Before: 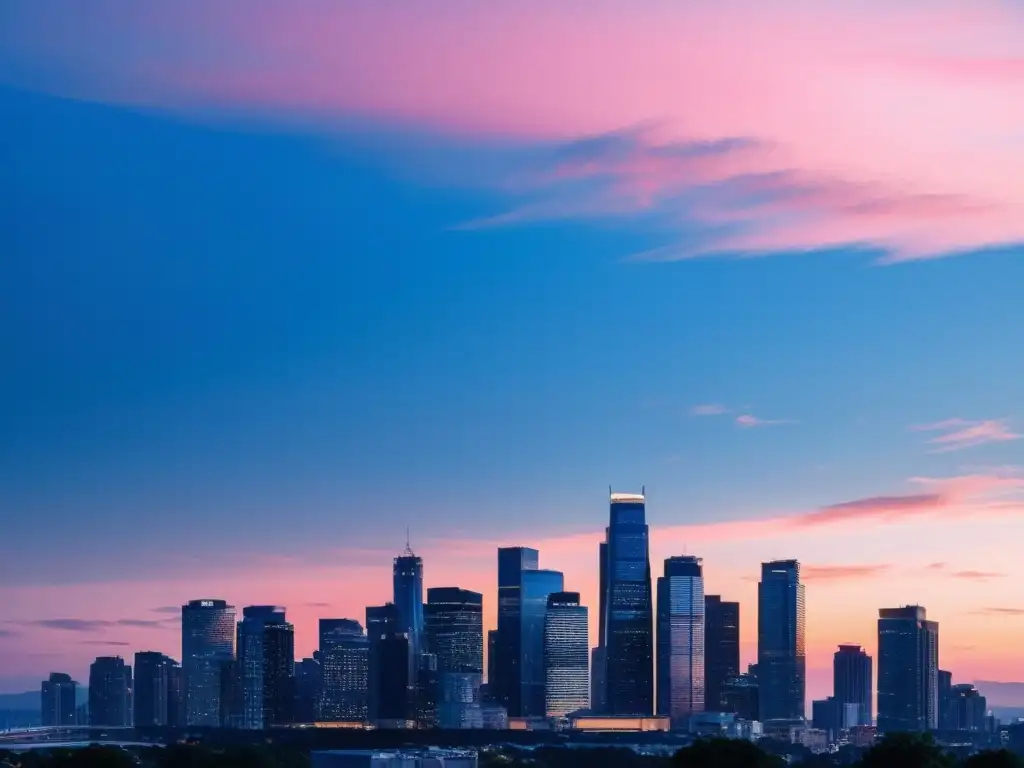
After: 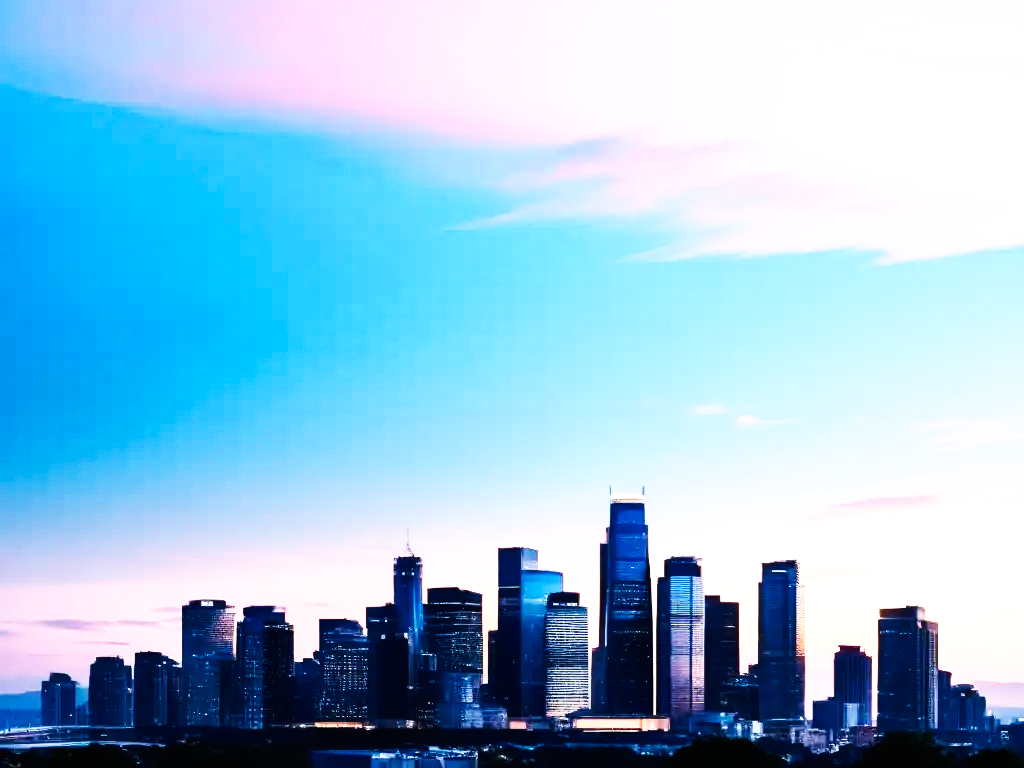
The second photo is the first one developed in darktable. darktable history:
tone equalizer: -8 EV -1.08 EV, -7 EV -1.01 EV, -6 EV -0.867 EV, -5 EV -0.578 EV, -3 EV 0.578 EV, -2 EV 0.867 EV, -1 EV 1.01 EV, +0 EV 1.08 EV, edges refinement/feathering 500, mask exposure compensation -1.57 EV, preserve details no
base curve: curves: ch0 [(0, 0) (0.007, 0.004) (0.027, 0.03) (0.046, 0.07) (0.207, 0.54) (0.442, 0.872) (0.673, 0.972) (1, 1)], preserve colors none
white balance: red 1.009, blue 0.985
